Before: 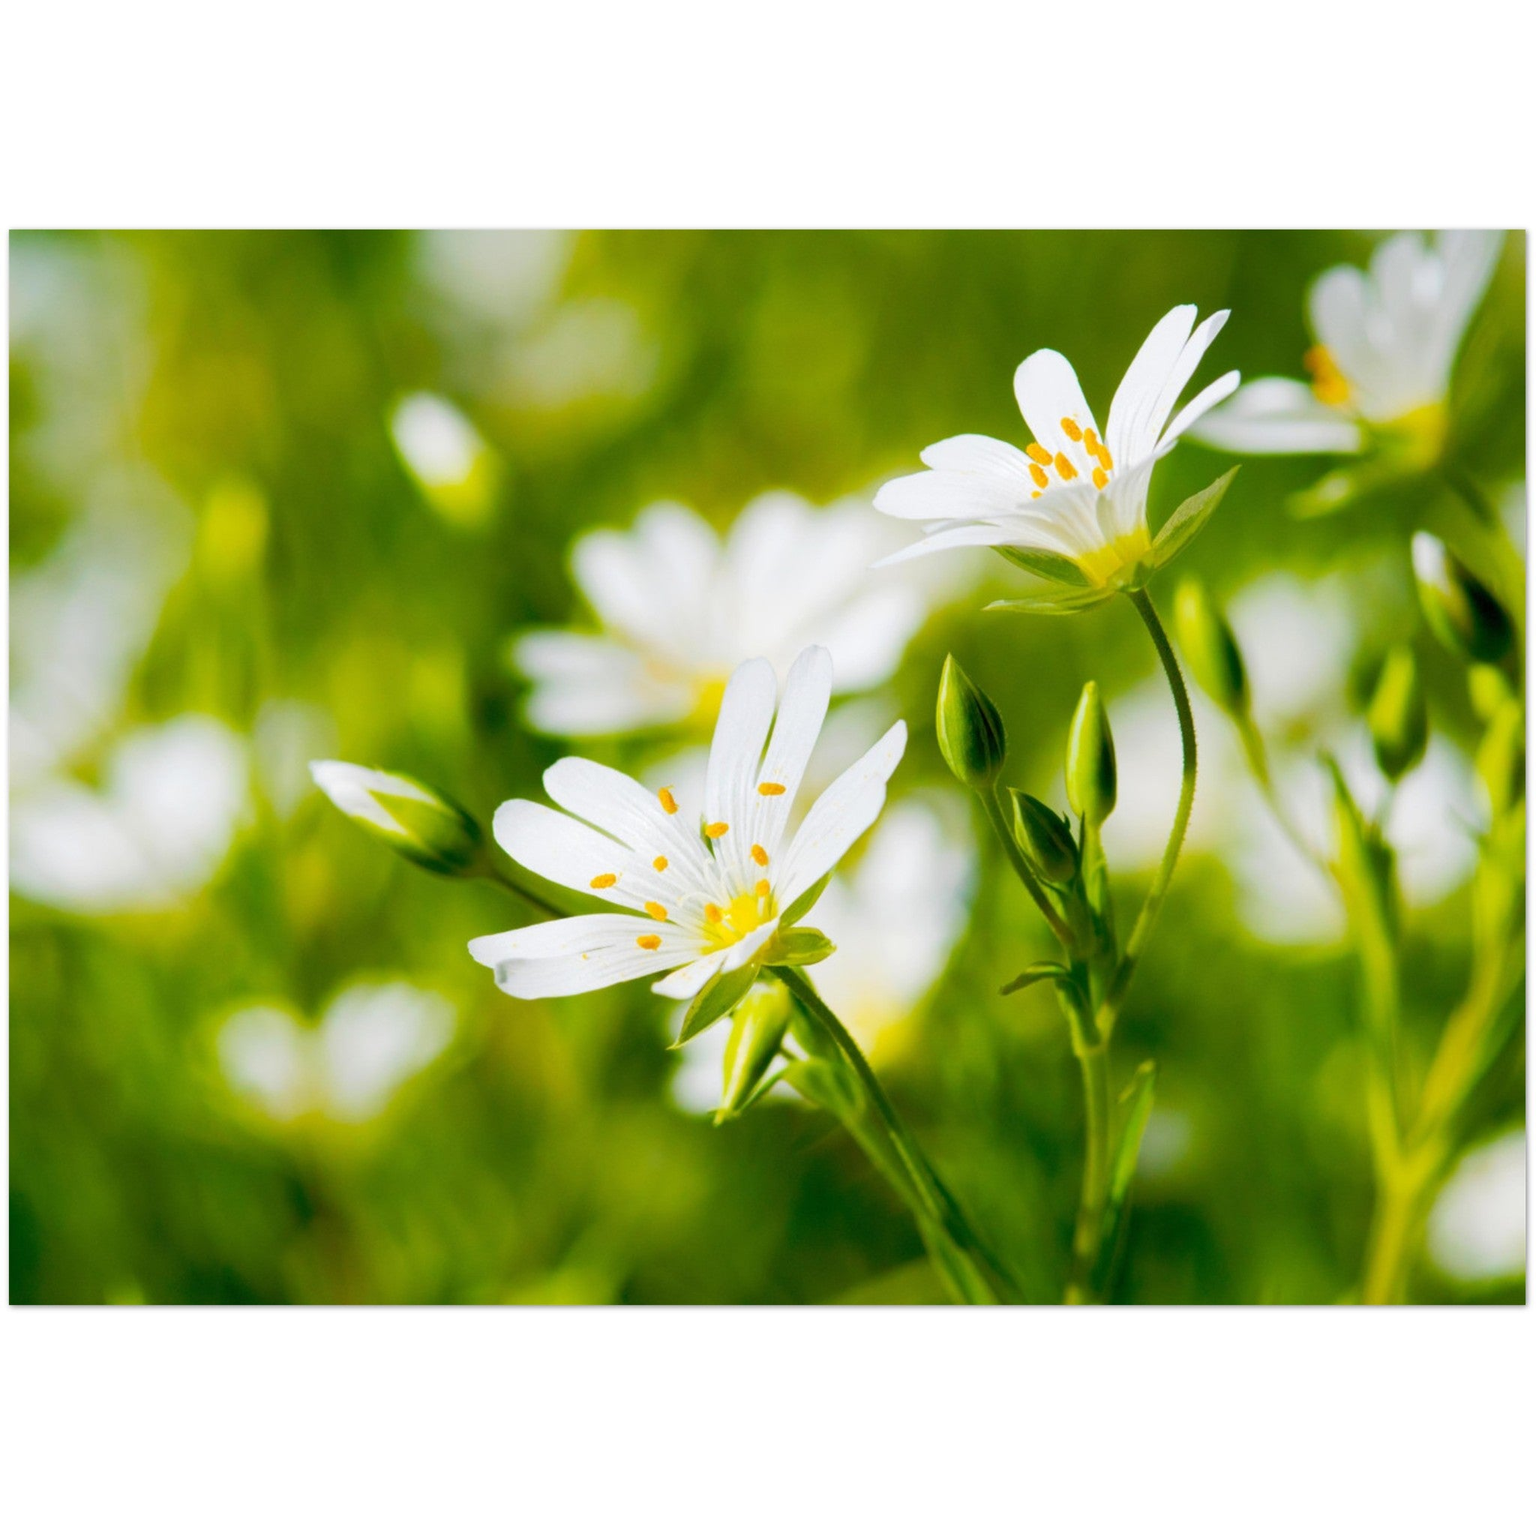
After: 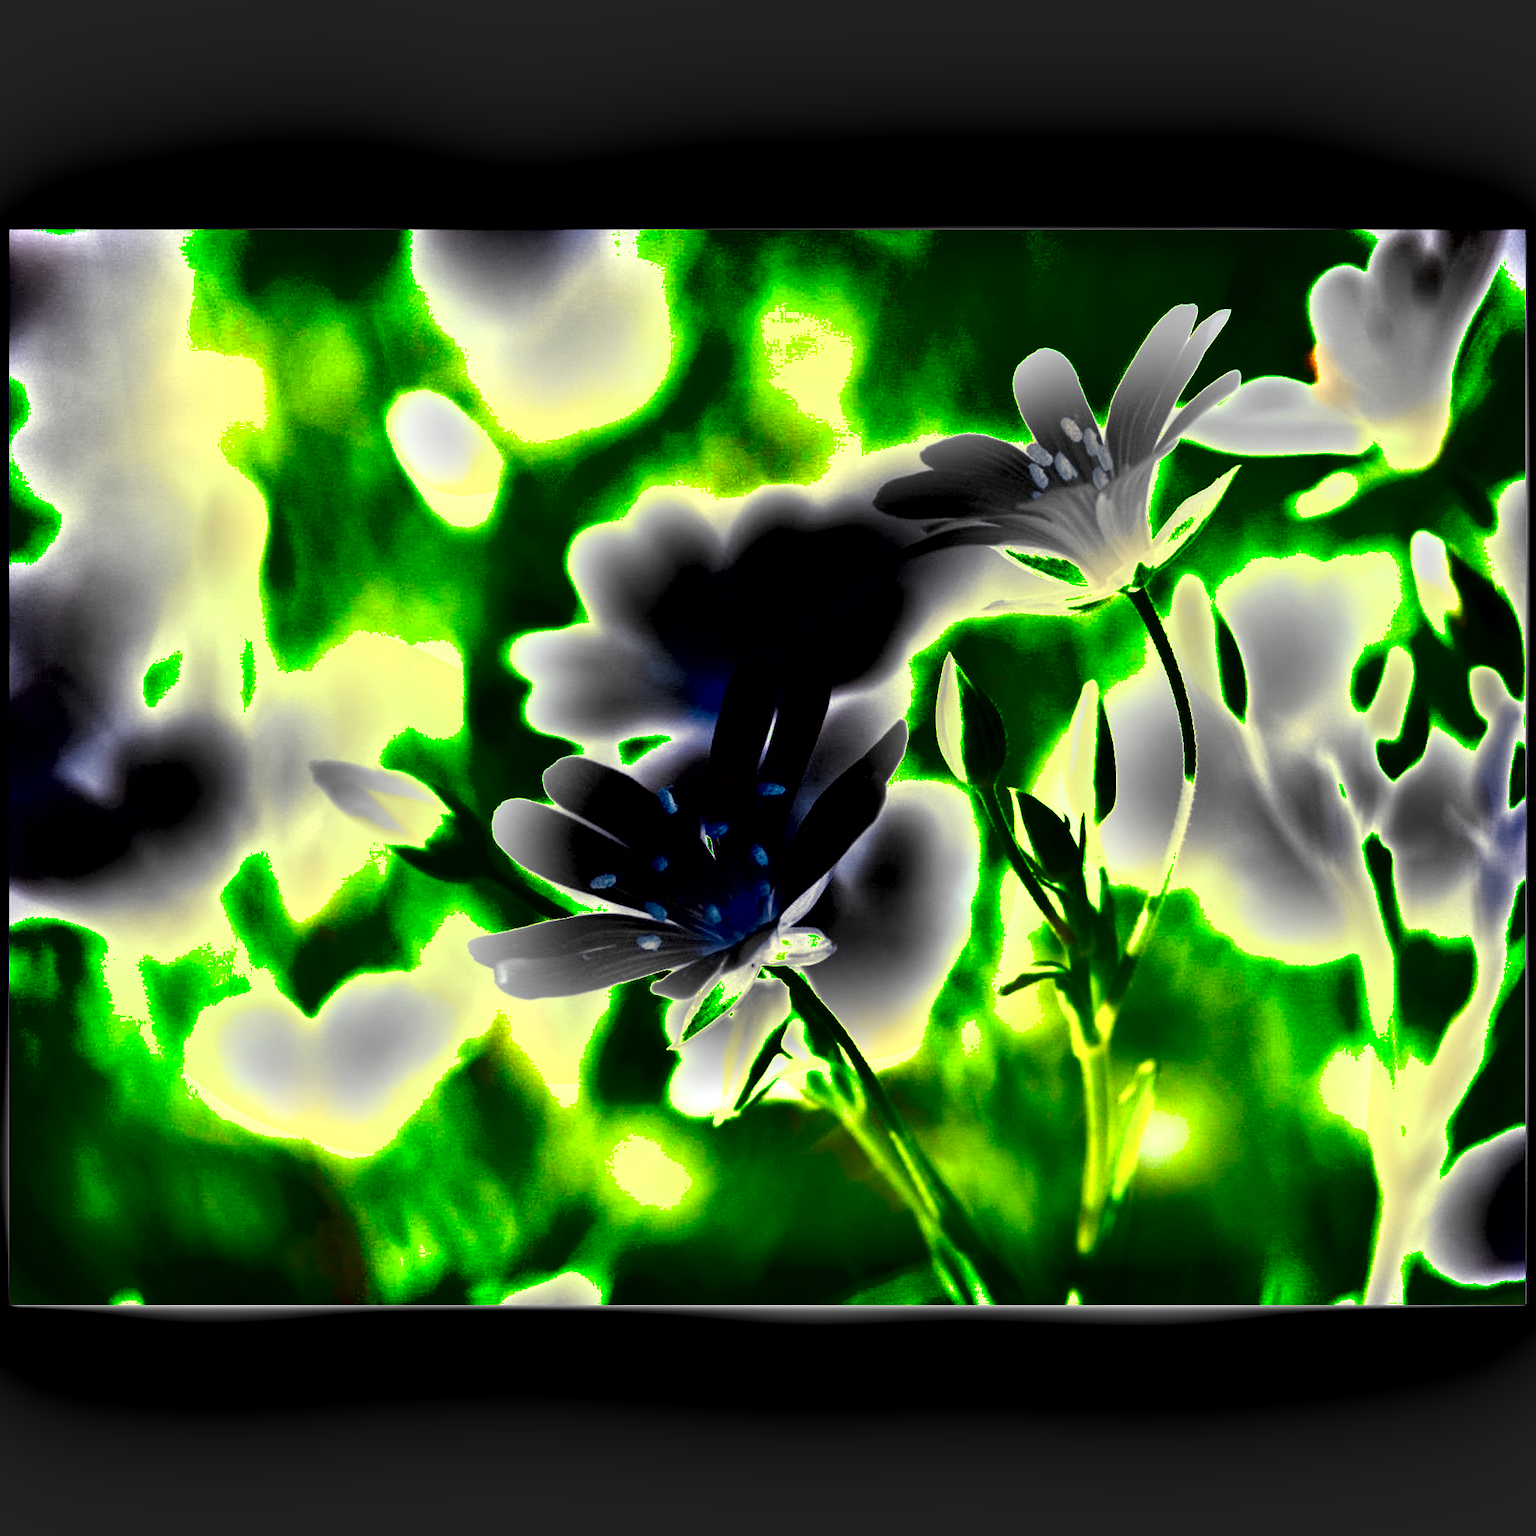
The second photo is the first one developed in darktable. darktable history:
local contrast: mode bilateral grid, contrast 20, coarseness 50, detail 130%, midtone range 0.2
shadows and highlights: radius 100.41, shadows 50.55, highlights -64.36, highlights color adjustment 49.82%, soften with gaussian
tone equalizer: on, module defaults
levels: levels [0, 0.281, 0.562]
